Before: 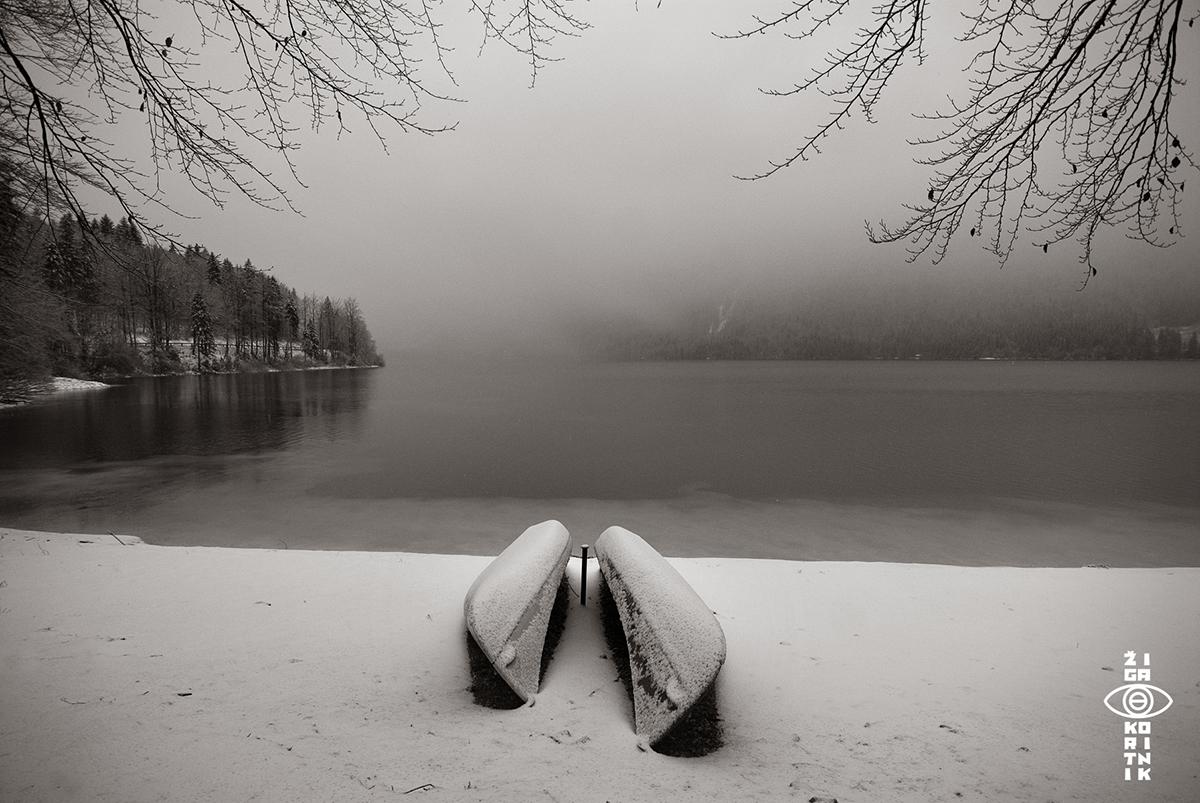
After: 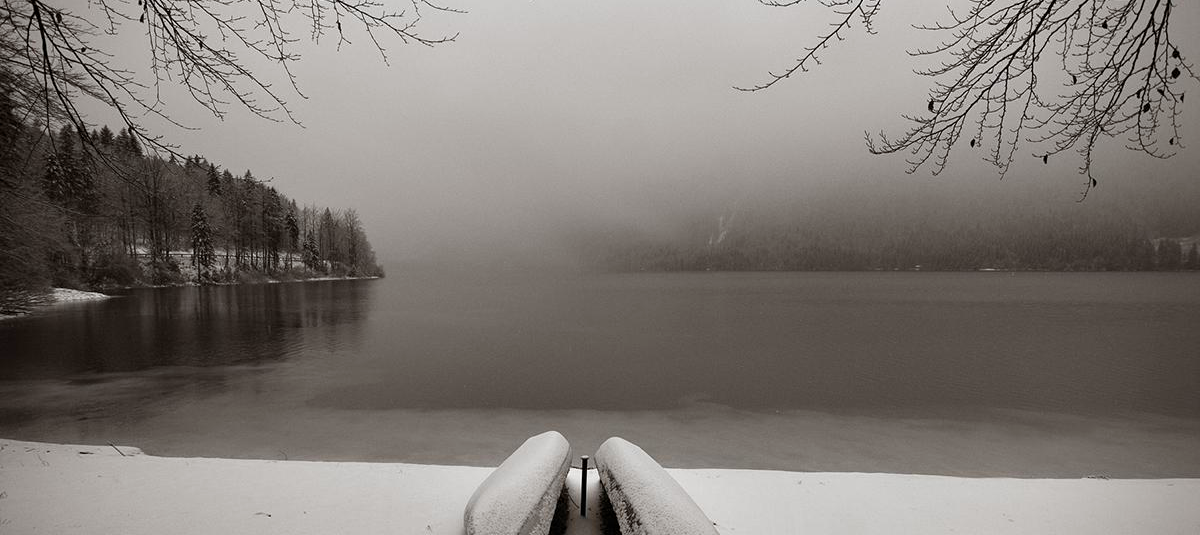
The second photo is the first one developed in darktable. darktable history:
crop: top 11.166%, bottom 22.168%
color balance rgb: perceptual saturation grading › global saturation 20%, perceptual saturation grading › highlights -25%, perceptual saturation grading › shadows 50%
color zones: curves: ch1 [(0, 0.525) (0.143, 0.556) (0.286, 0.52) (0.429, 0.5) (0.571, 0.5) (0.714, 0.5) (0.857, 0.503) (1, 0.525)]
